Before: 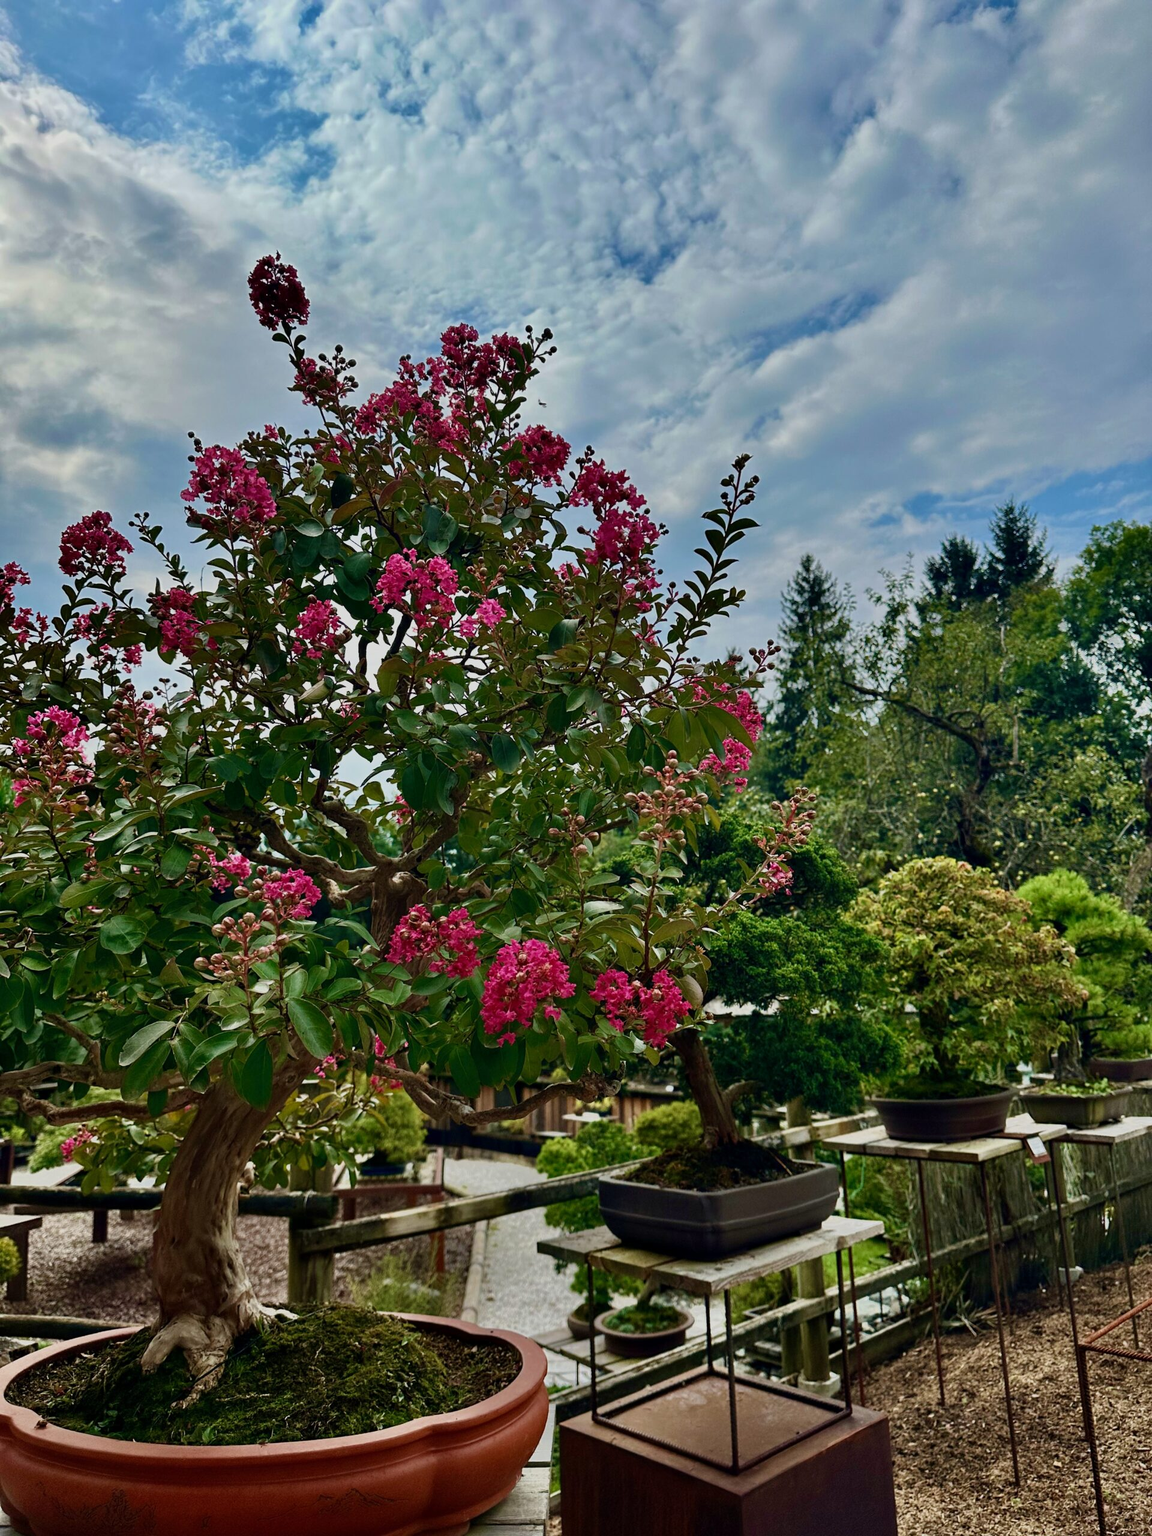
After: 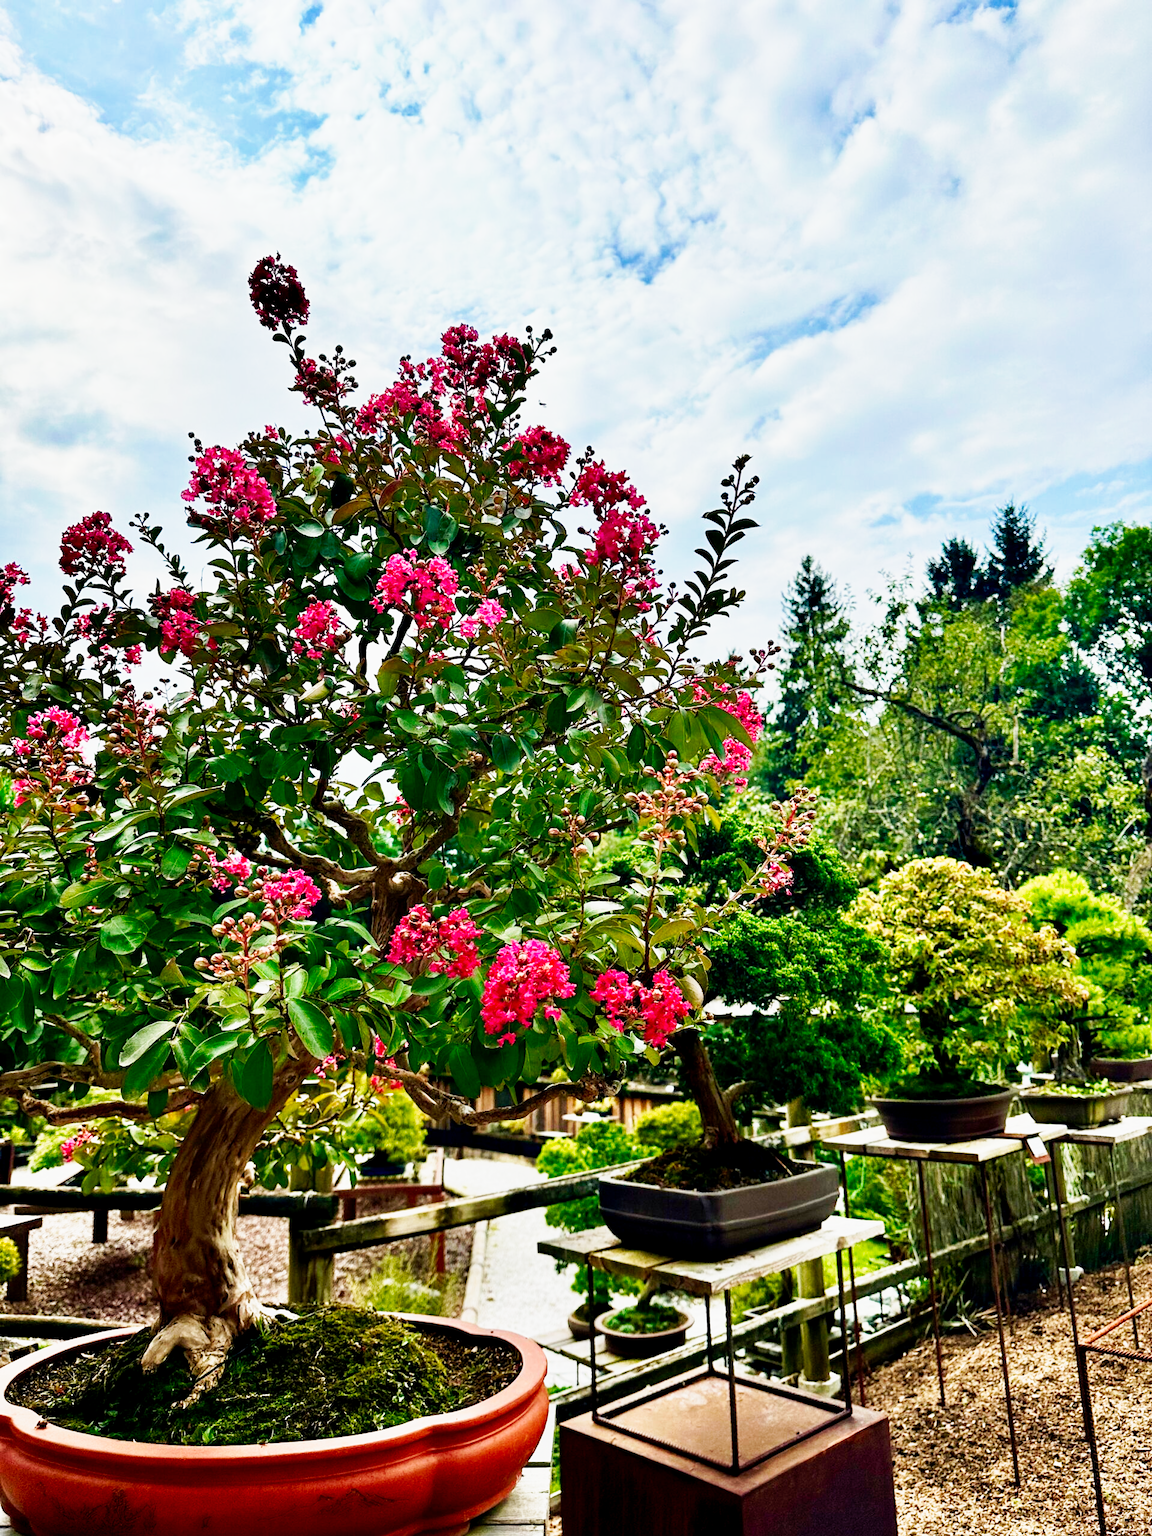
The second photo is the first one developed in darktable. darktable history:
tone curve: curves: ch0 [(0, 0) (0.003, 0.003) (0.011, 0.011) (0.025, 0.026) (0.044, 0.045) (0.069, 0.087) (0.1, 0.141) (0.136, 0.202) (0.177, 0.271) (0.224, 0.357) (0.277, 0.461) (0.335, 0.583) (0.399, 0.685) (0.468, 0.782) (0.543, 0.867) (0.623, 0.927) (0.709, 0.96) (0.801, 0.975) (0.898, 0.987) (1, 1)], preserve colors none
